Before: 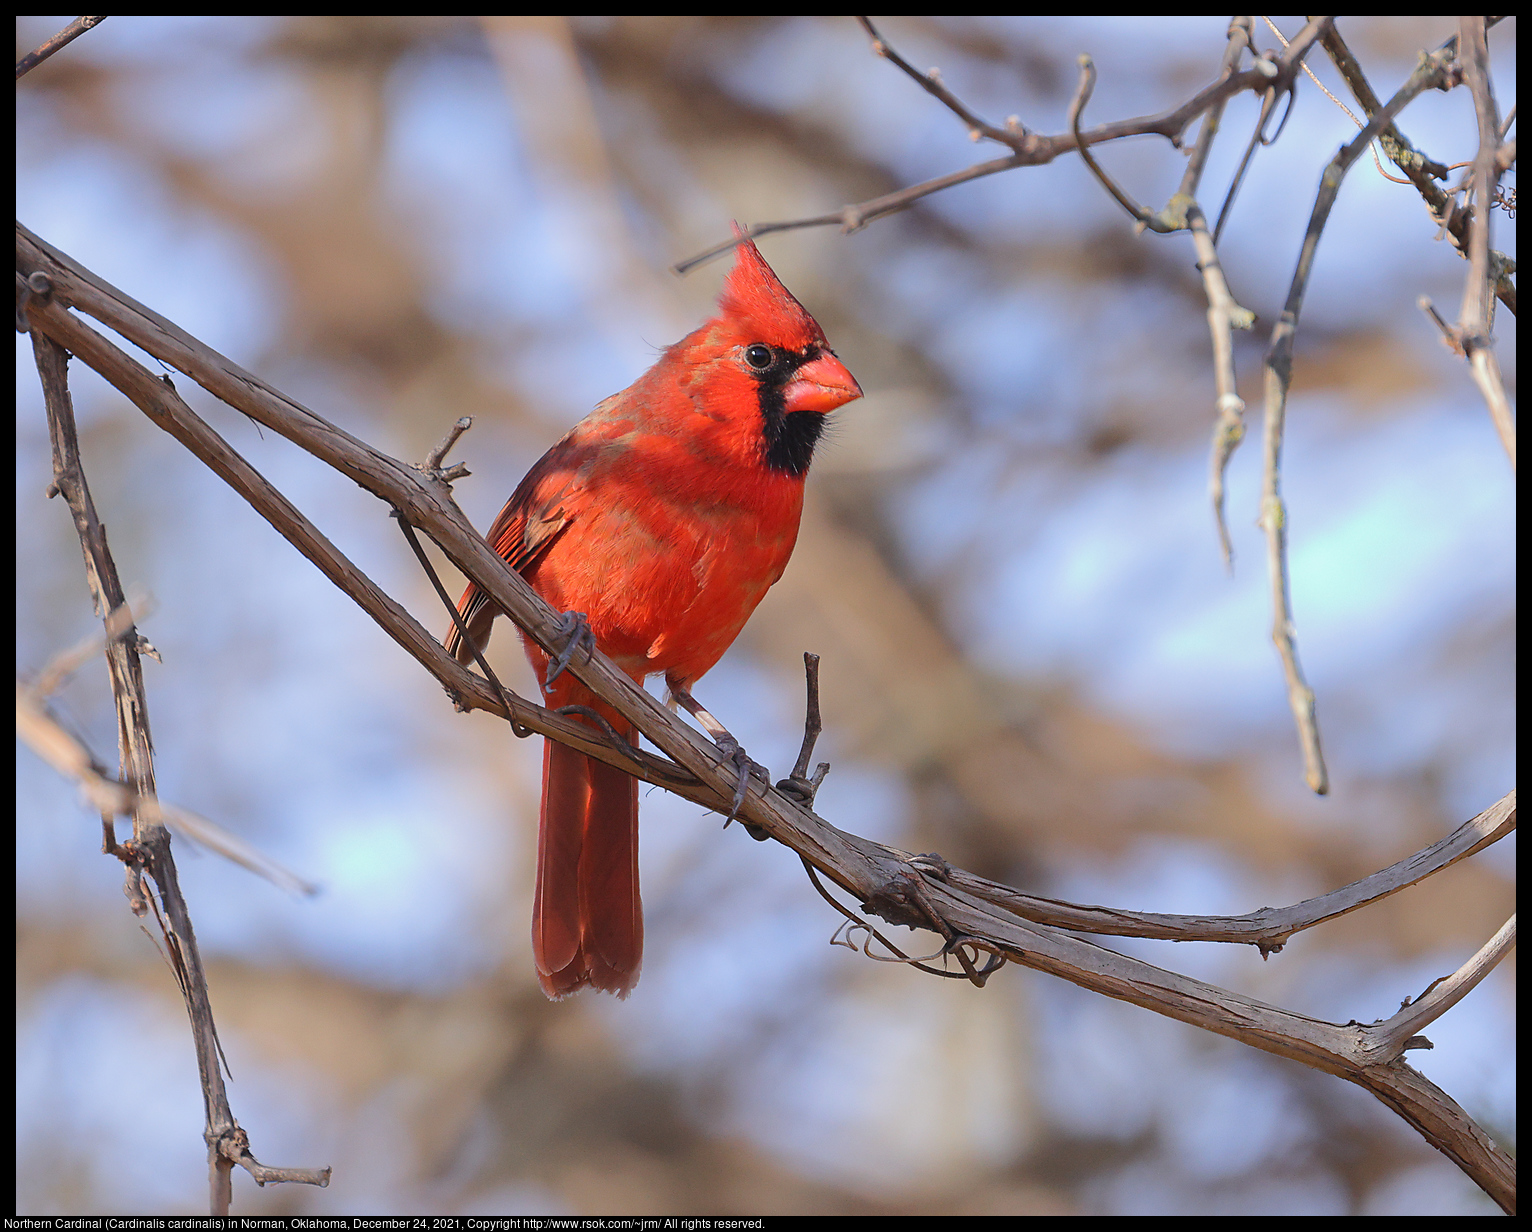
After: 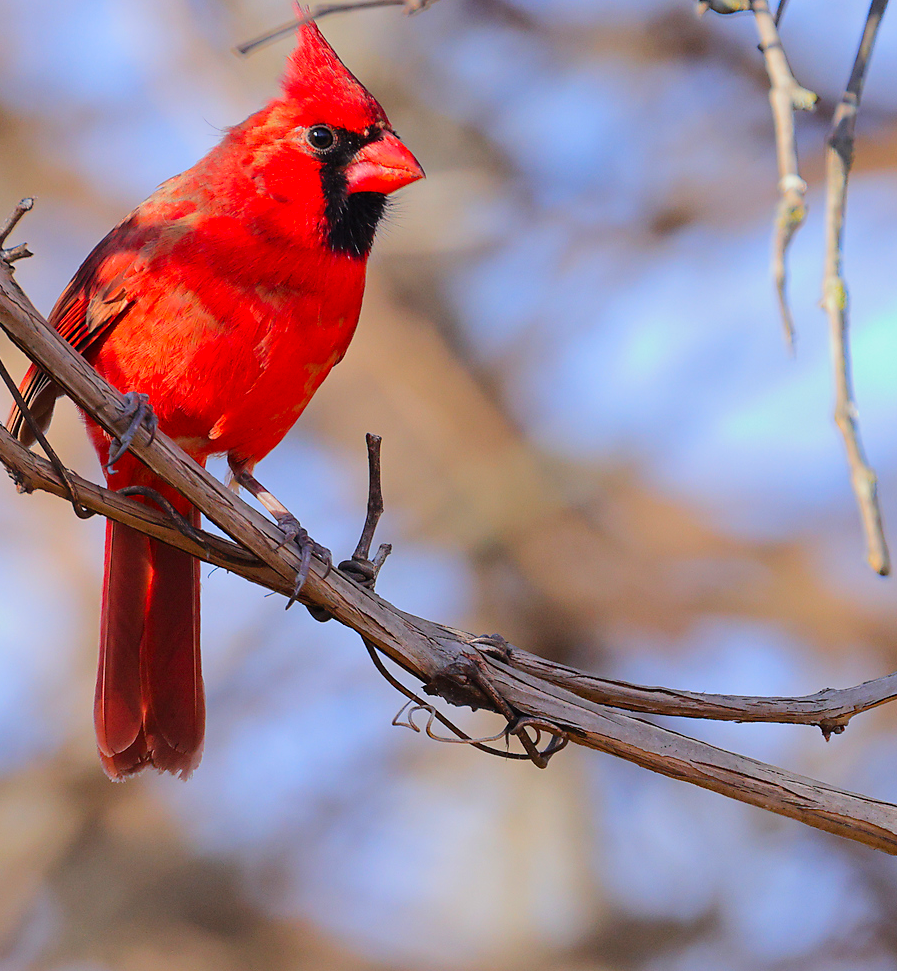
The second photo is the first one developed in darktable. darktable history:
tone curve: curves: ch0 [(0, 0) (0.068, 0.031) (0.175, 0.139) (0.32, 0.345) (0.495, 0.544) (0.748, 0.762) (0.993, 0.954)]; ch1 [(0, 0) (0.294, 0.184) (0.34, 0.303) (0.371, 0.344) (0.441, 0.408) (0.477, 0.474) (0.499, 0.5) (0.529, 0.523) (0.677, 0.762) (1, 1)]; ch2 [(0, 0) (0.431, 0.419) (0.495, 0.502) (0.524, 0.534) (0.557, 0.56) (0.634, 0.654) (0.728, 0.722) (1, 1)]
crop and rotate: left 28.614%, top 17.846%, right 12.807%, bottom 3.326%
contrast brightness saturation: brightness -0.021, saturation 0.359
